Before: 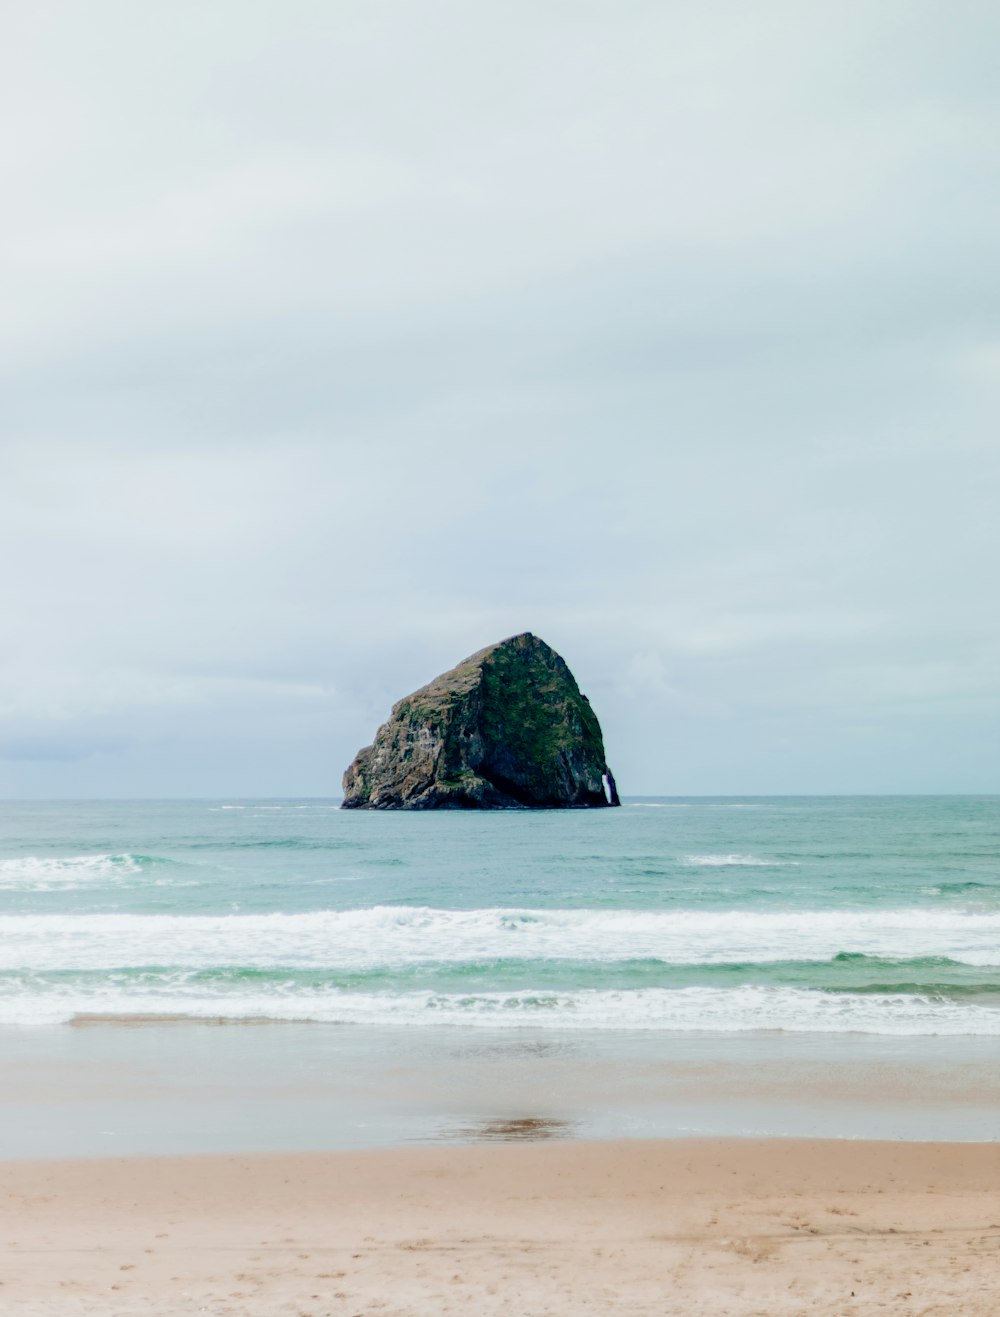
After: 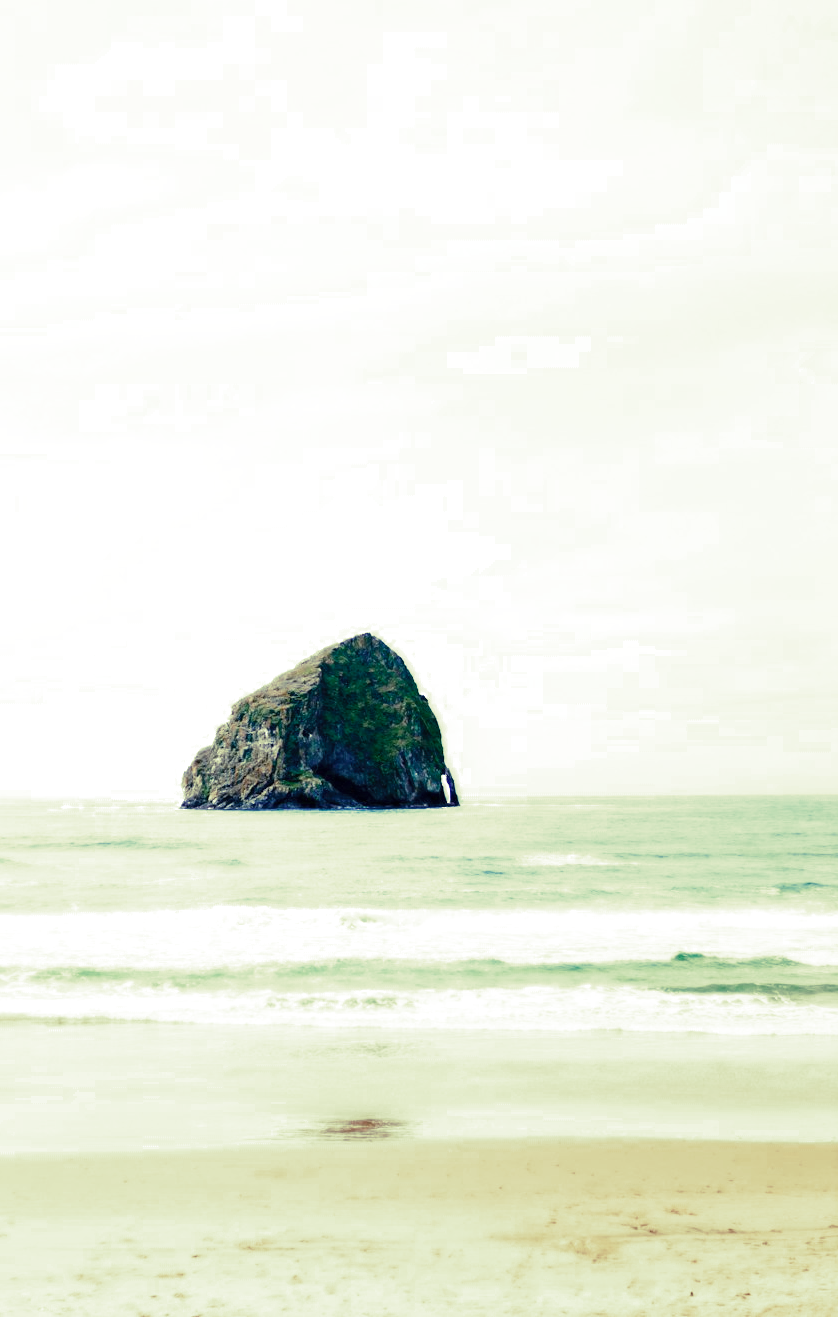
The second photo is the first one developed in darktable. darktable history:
crop: left 16.145%
exposure: exposure 0.29 EV, compensate highlight preservation false
split-toning: shadows › hue 290.82°, shadows › saturation 0.34, highlights › saturation 0.38, balance 0, compress 50%
contrast brightness saturation: contrast 0.2, brightness 0.16, saturation 0.22
color zones: curves: ch0 [(0.203, 0.433) (0.607, 0.517) (0.697, 0.696) (0.705, 0.897)]
